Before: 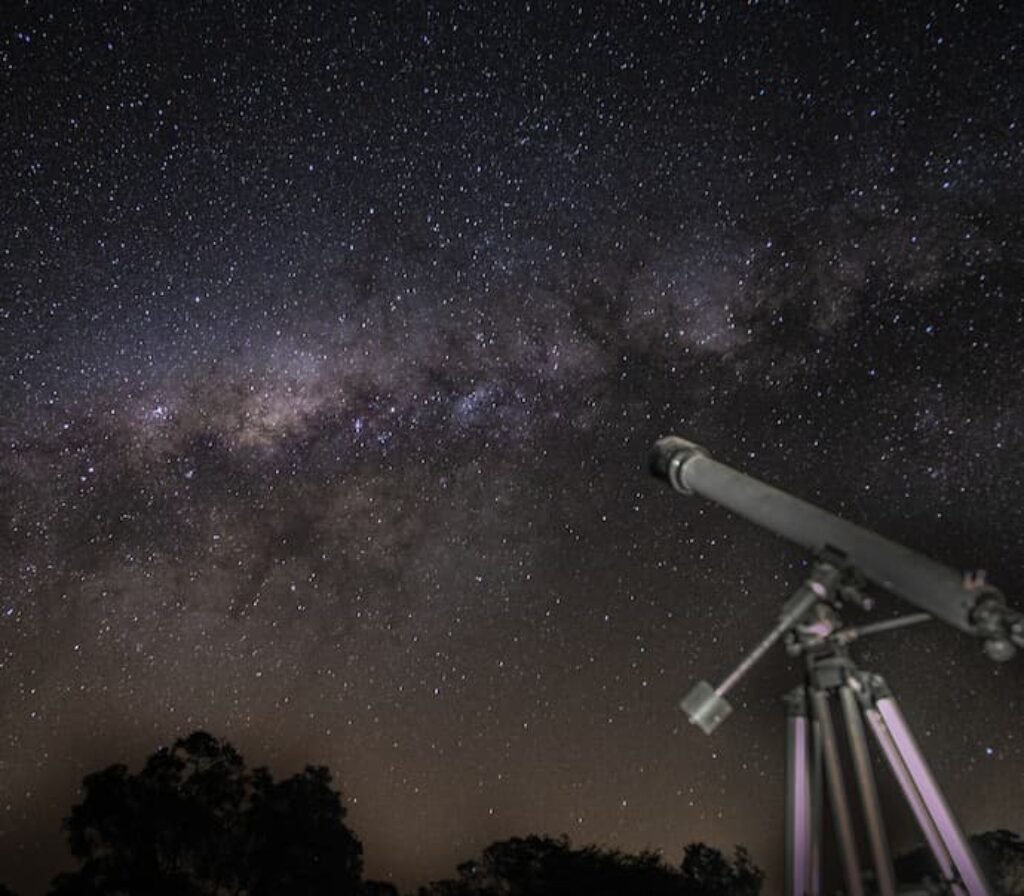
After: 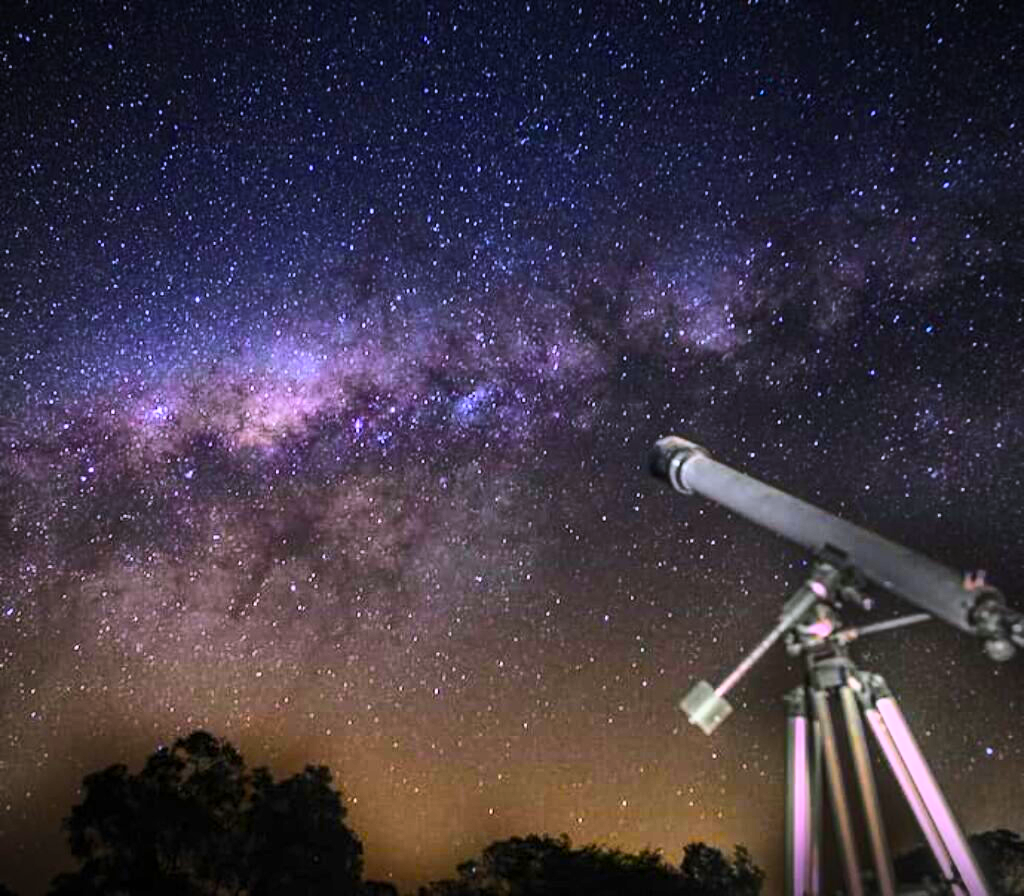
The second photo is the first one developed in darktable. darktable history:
tone equalizer: -8 EV -0.417 EV, -7 EV -0.389 EV, -6 EV -0.333 EV, -5 EV -0.222 EV, -3 EV 0.222 EV, -2 EV 0.333 EV, -1 EV 0.389 EV, +0 EV 0.417 EV, edges refinement/feathering 500, mask exposure compensation -1.57 EV, preserve details no
color balance rgb: linear chroma grading › global chroma 42%, perceptual saturation grading › global saturation 42%, perceptual brilliance grading › global brilliance 25%, global vibrance 33%
graduated density: hue 238.83°, saturation 50%
vignetting: fall-off radius 60.92%
base curve: curves: ch0 [(0, 0) (0.025, 0.046) (0.112, 0.277) (0.467, 0.74) (0.814, 0.929) (1, 0.942)]
